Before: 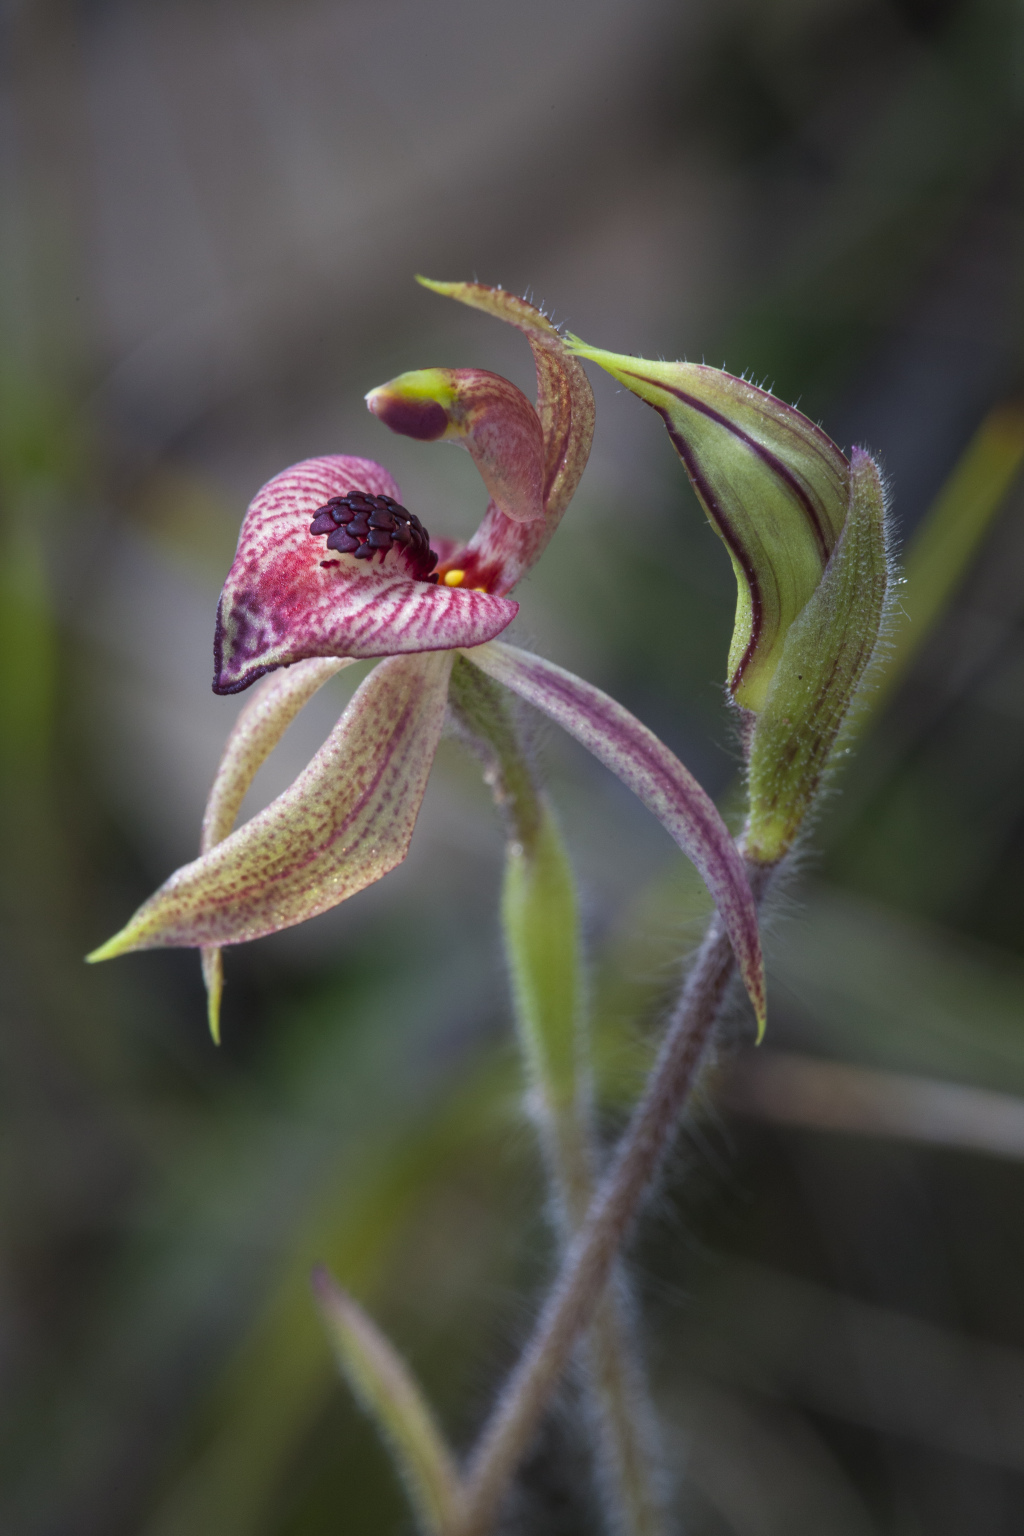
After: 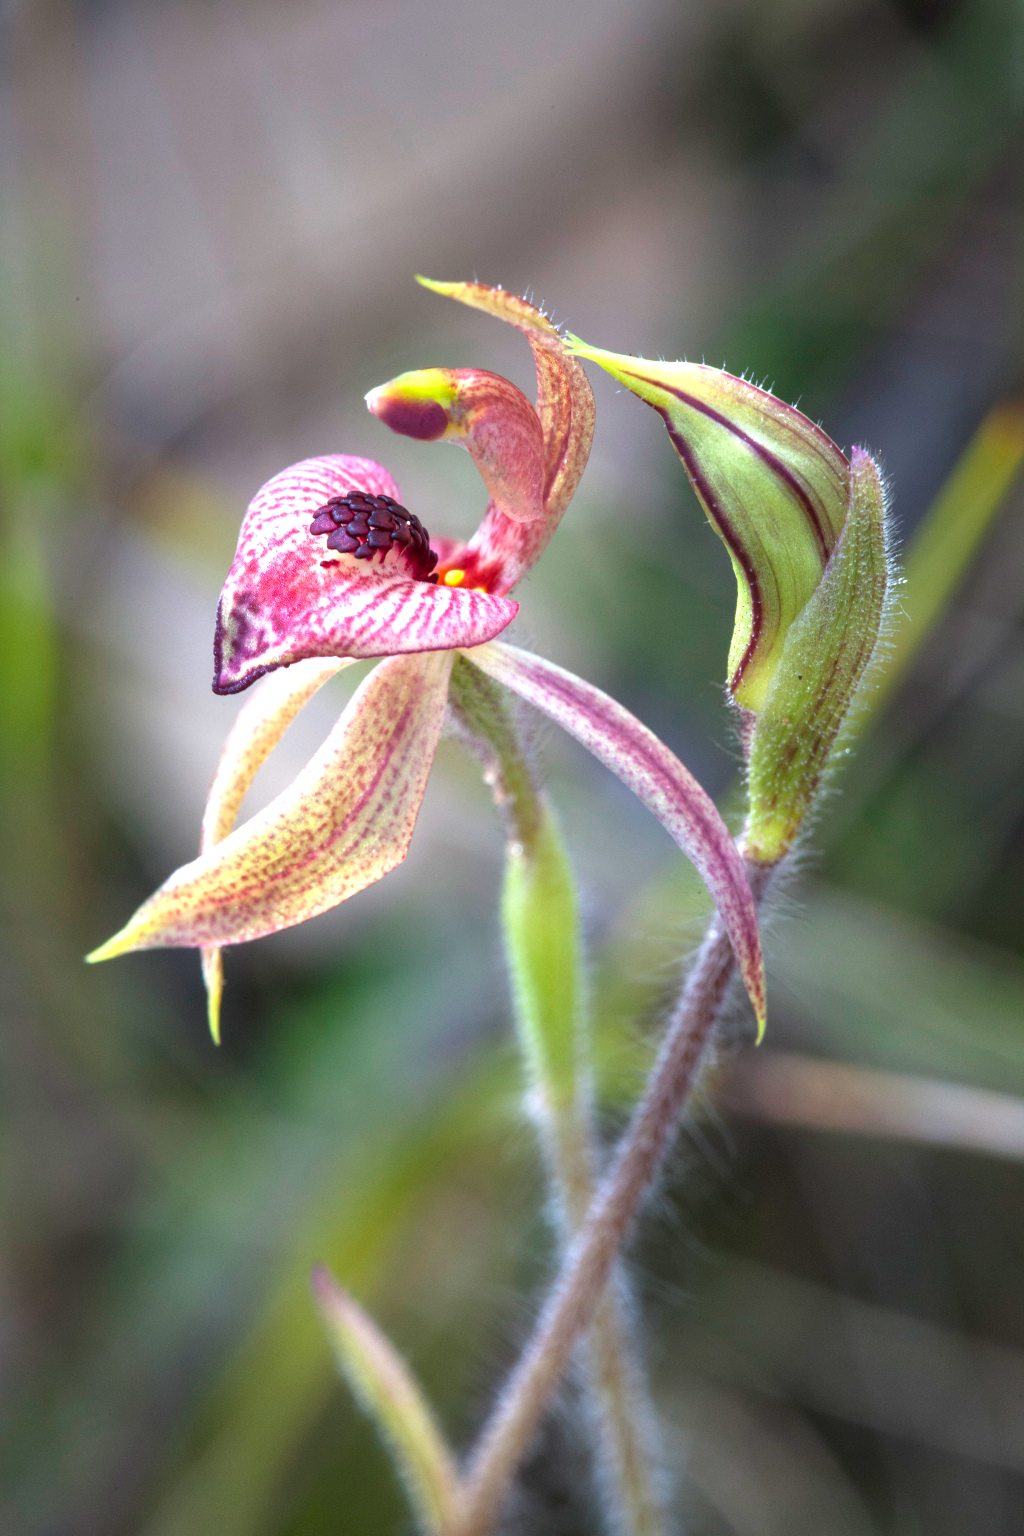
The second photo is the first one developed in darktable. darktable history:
exposure: exposure 0.944 EV, compensate exposure bias true, compensate highlight preservation false
